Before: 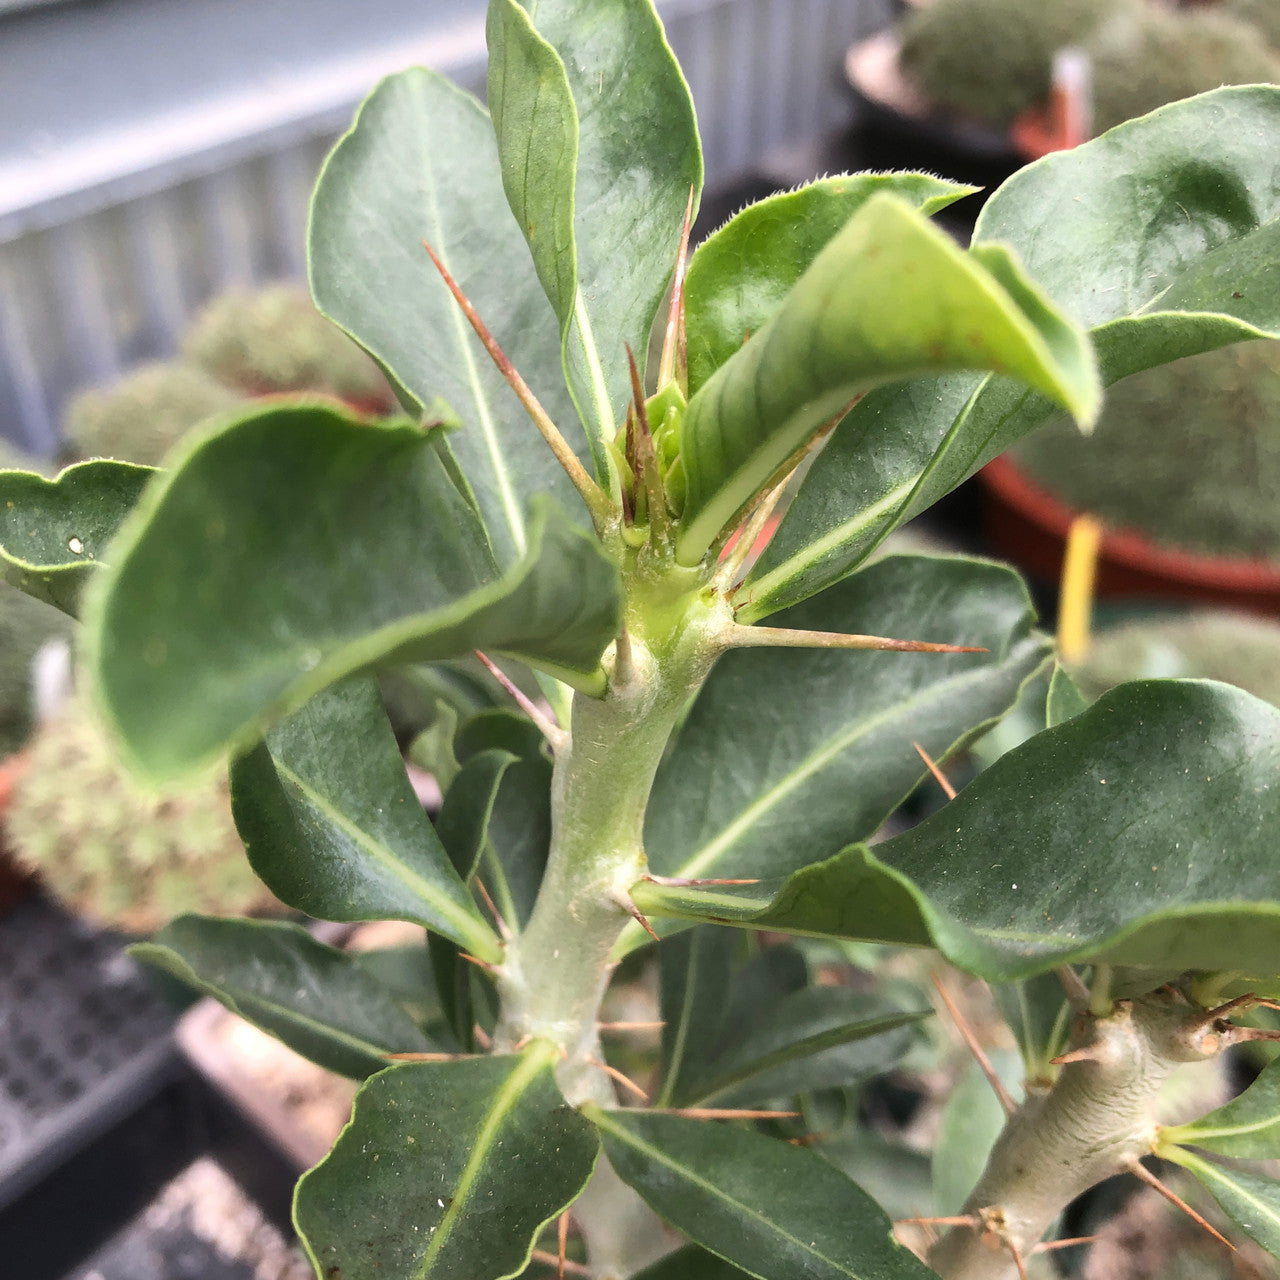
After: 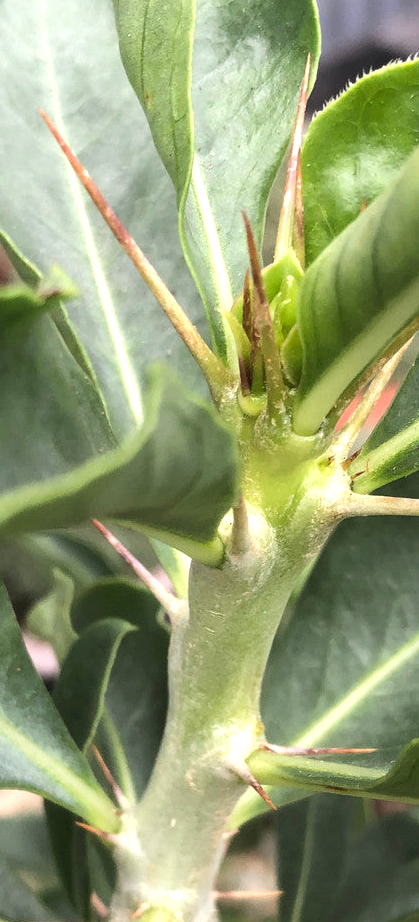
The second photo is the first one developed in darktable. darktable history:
tone equalizer: -8 EV -0.41 EV, -7 EV -0.369 EV, -6 EV -0.299 EV, -5 EV -0.25 EV, -3 EV 0.204 EV, -2 EV 0.308 EV, -1 EV 0.41 EV, +0 EV 0.428 EV, edges refinement/feathering 500, mask exposure compensation -1.57 EV, preserve details guided filter
crop and rotate: left 29.925%, top 10.288%, right 37.275%, bottom 17.626%
